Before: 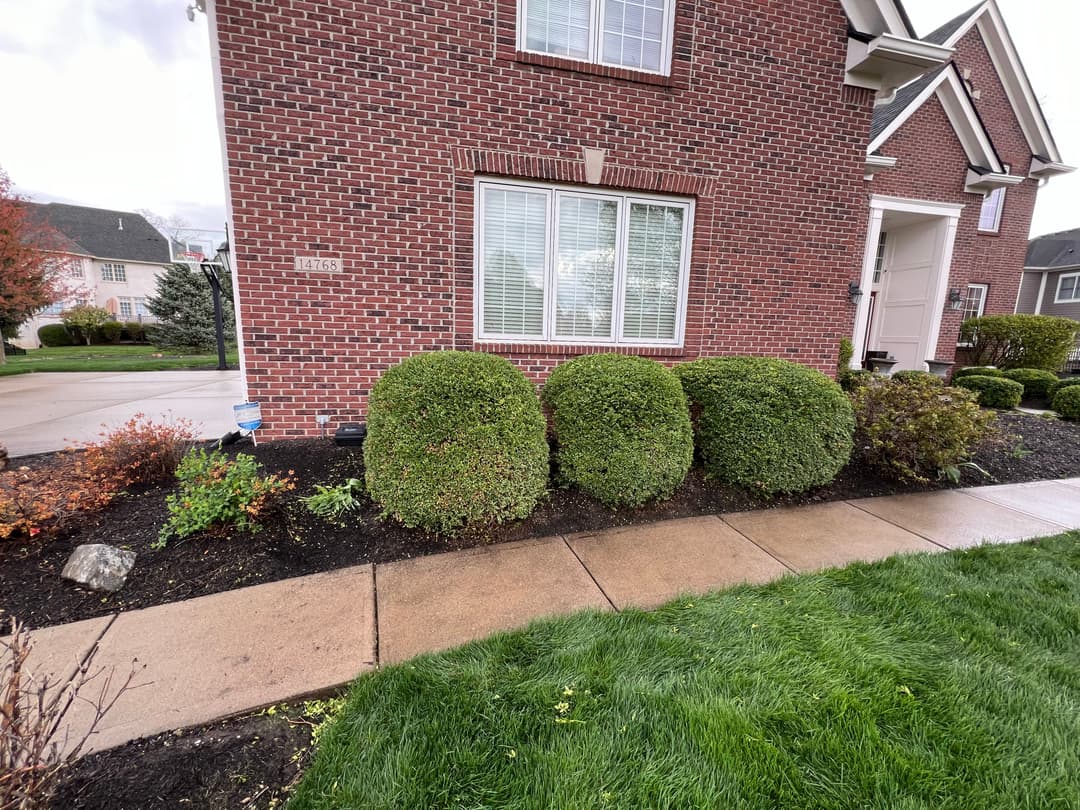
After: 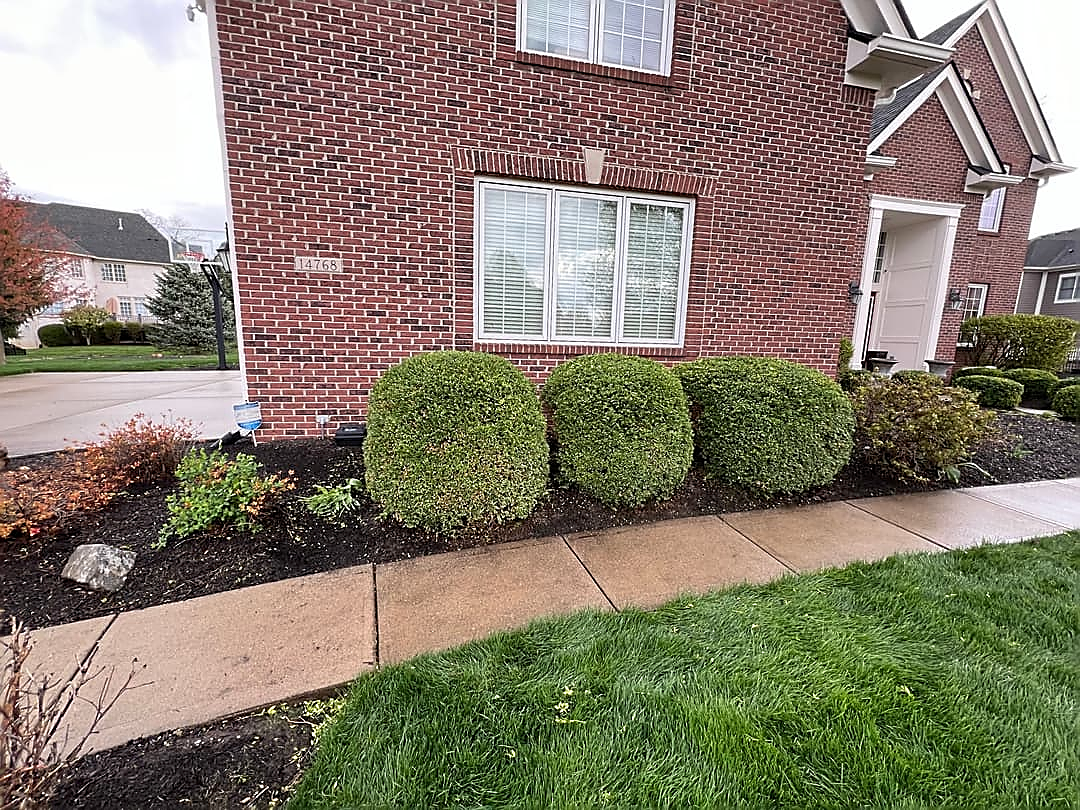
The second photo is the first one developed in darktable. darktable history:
sharpen: radius 1.399, amount 1.234, threshold 0.613
